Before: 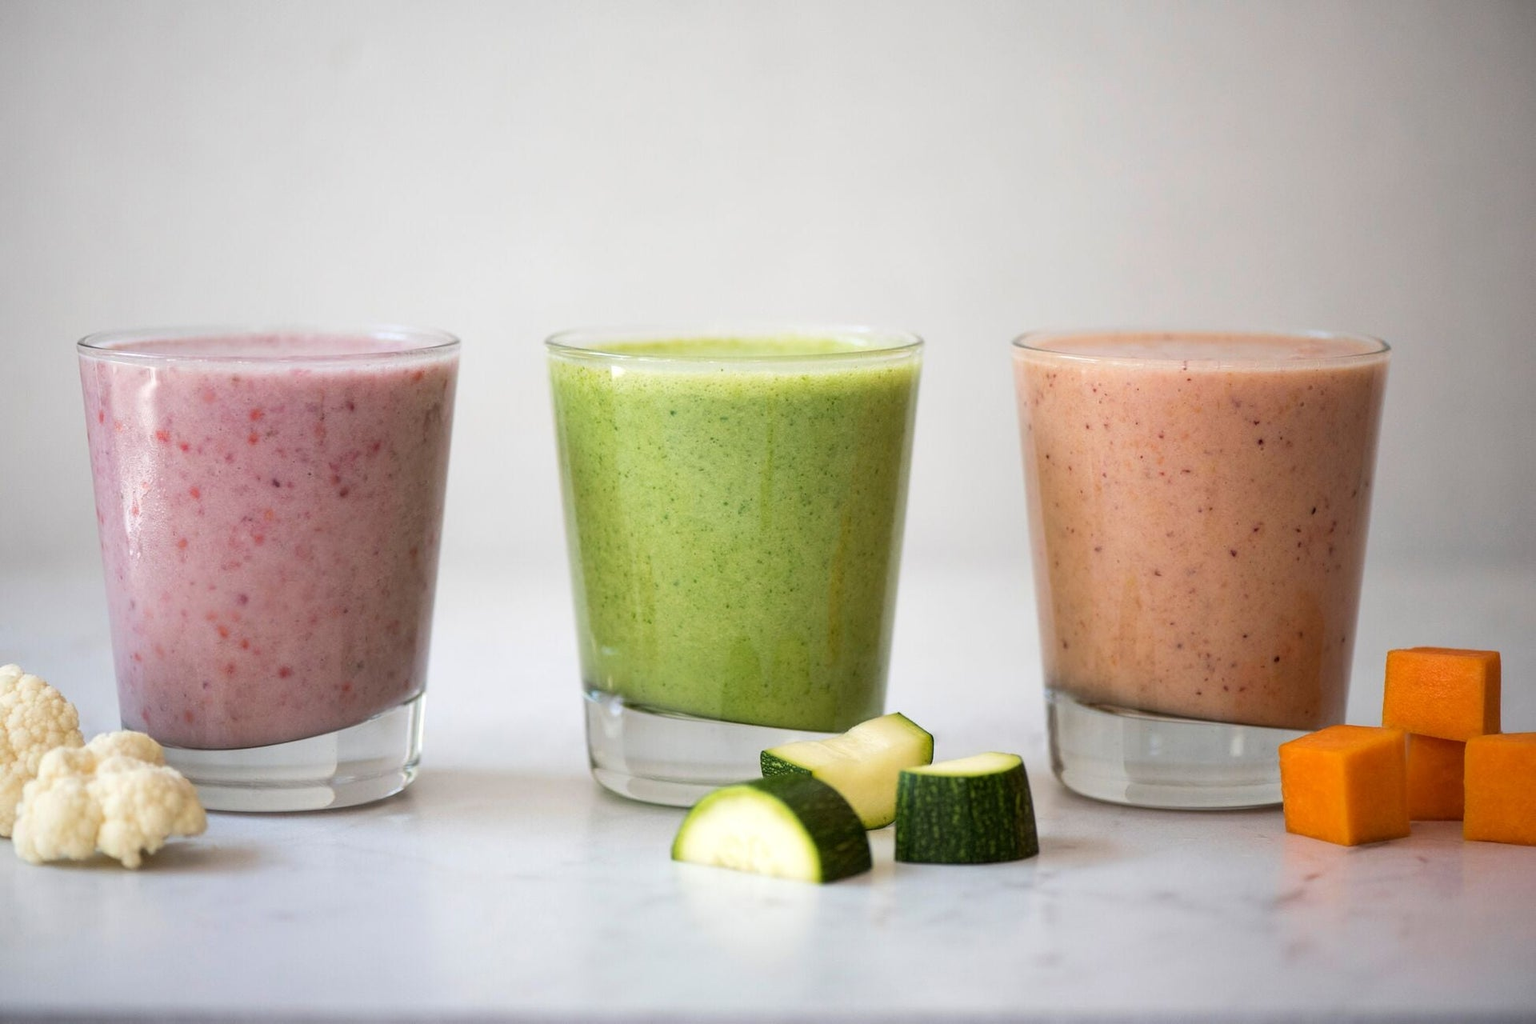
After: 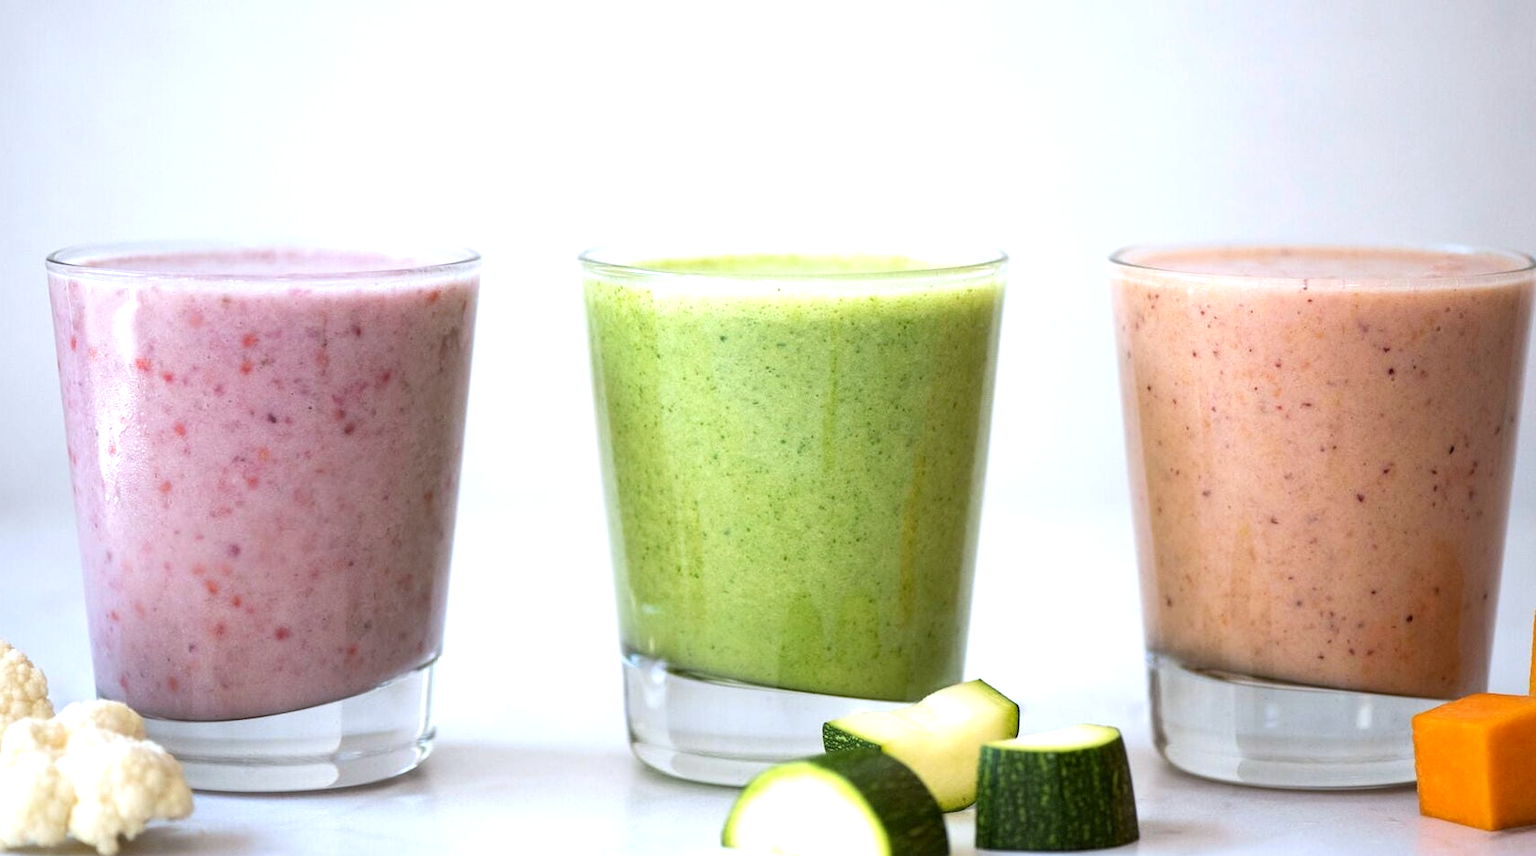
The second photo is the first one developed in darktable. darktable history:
exposure: black level correction 0, exposure 0.6 EV, compensate exposure bias true, compensate highlight preservation false
contrast brightness saturation: contrast 0.03, brightness -0.04
crop and rotate: left 2.425%, top 11.305%, right 9.6%, bottom 15.08%
white balance: red 0.954, blue 1.079
